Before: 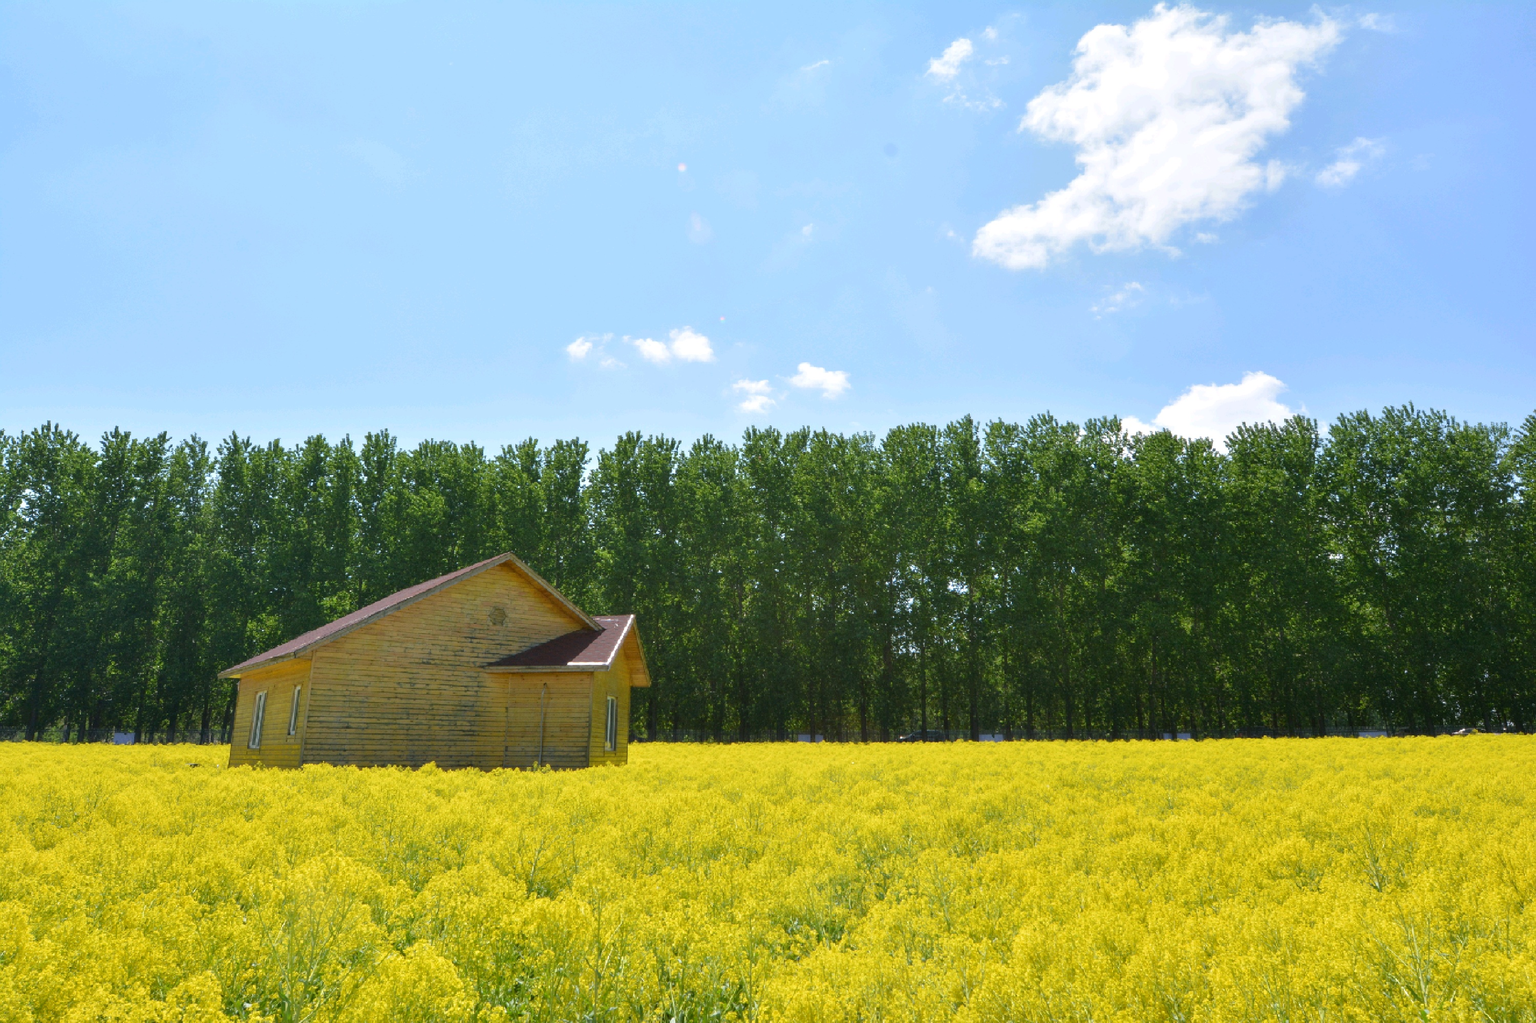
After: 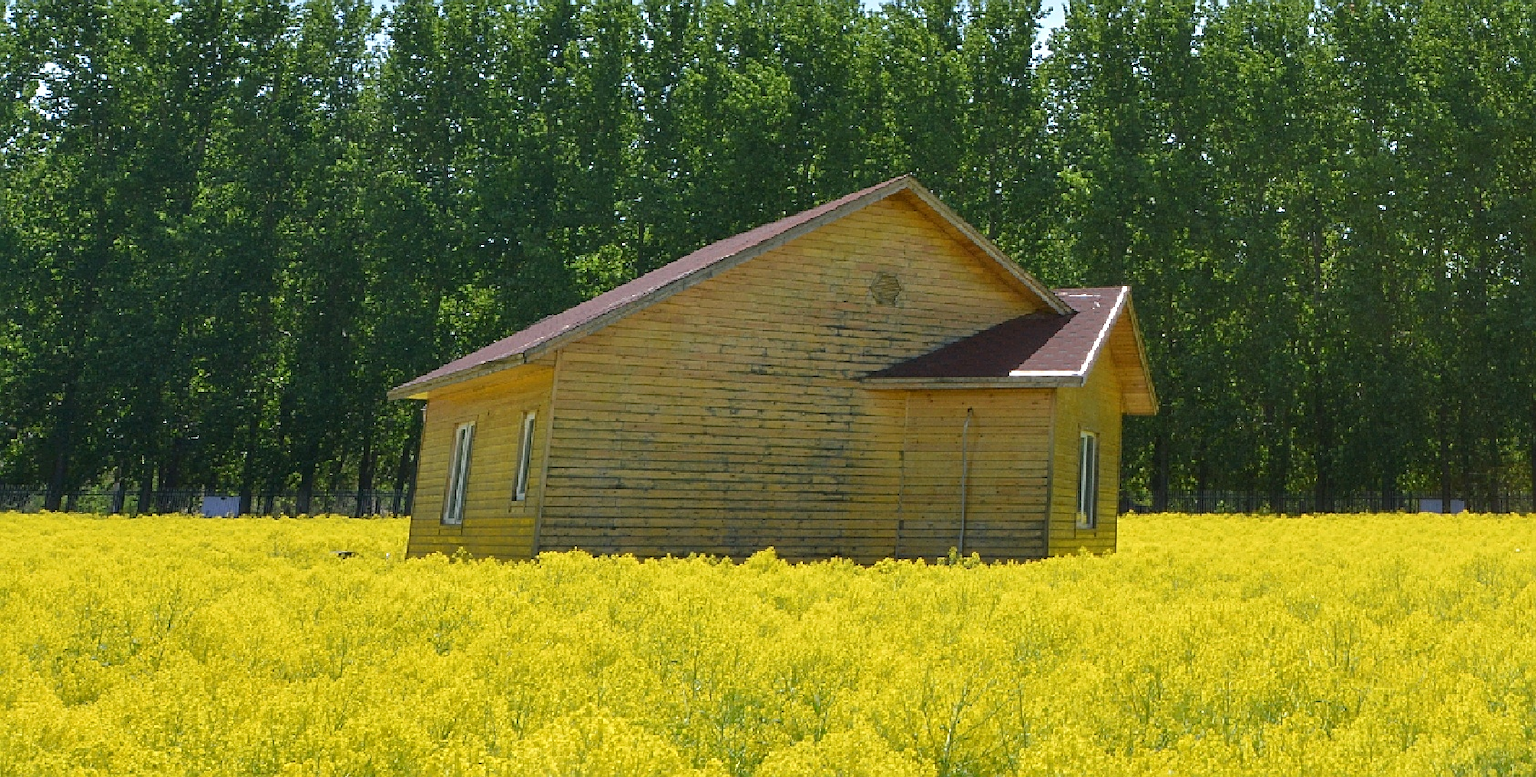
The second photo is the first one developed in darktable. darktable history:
crop: top 44.388%, right 43.77%, bottom 12.902%
sharpen: on, module defaults
